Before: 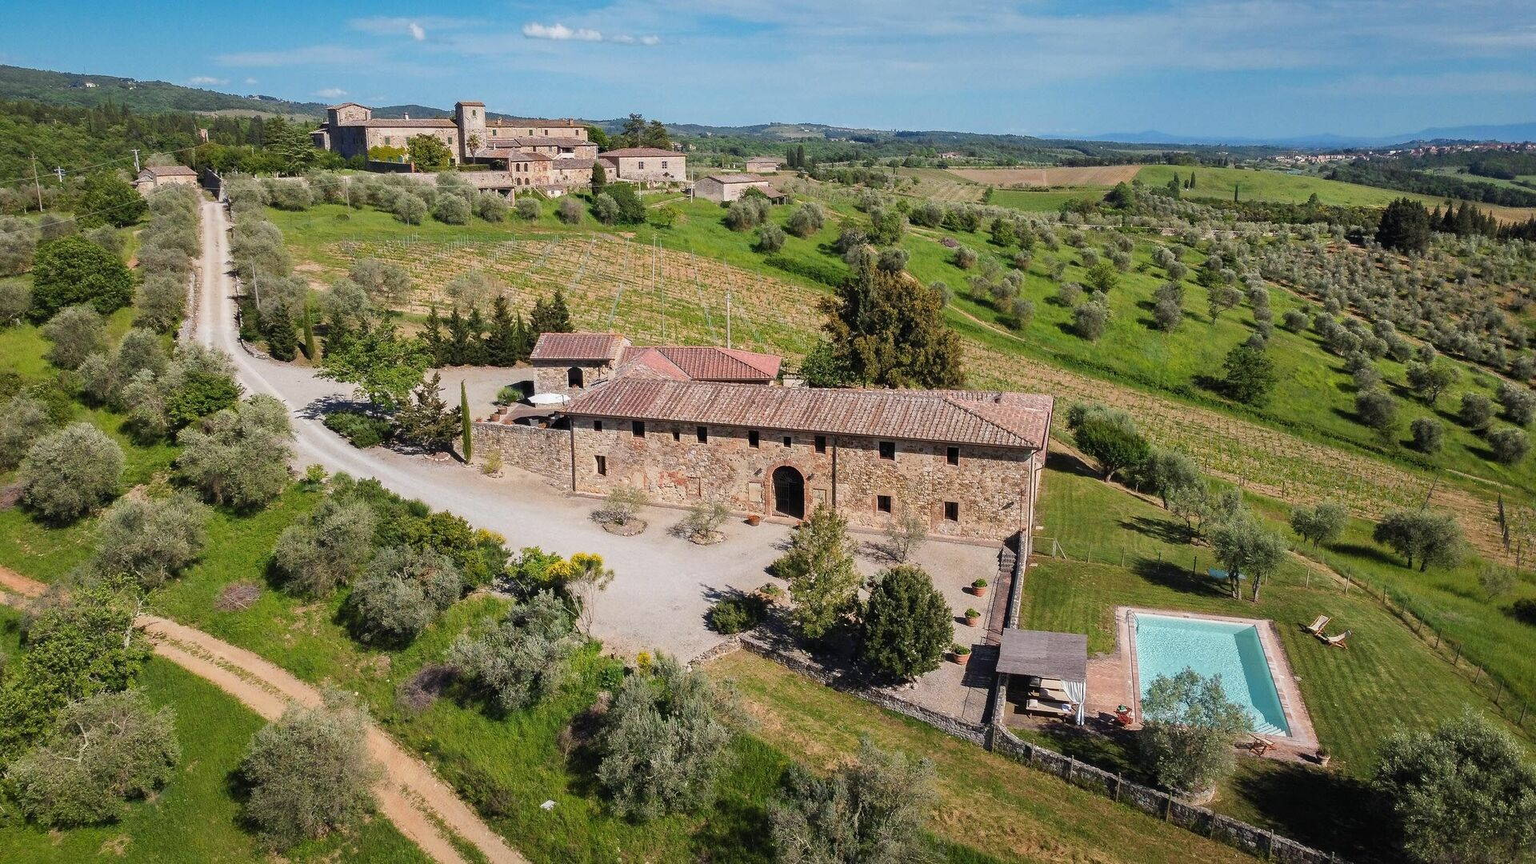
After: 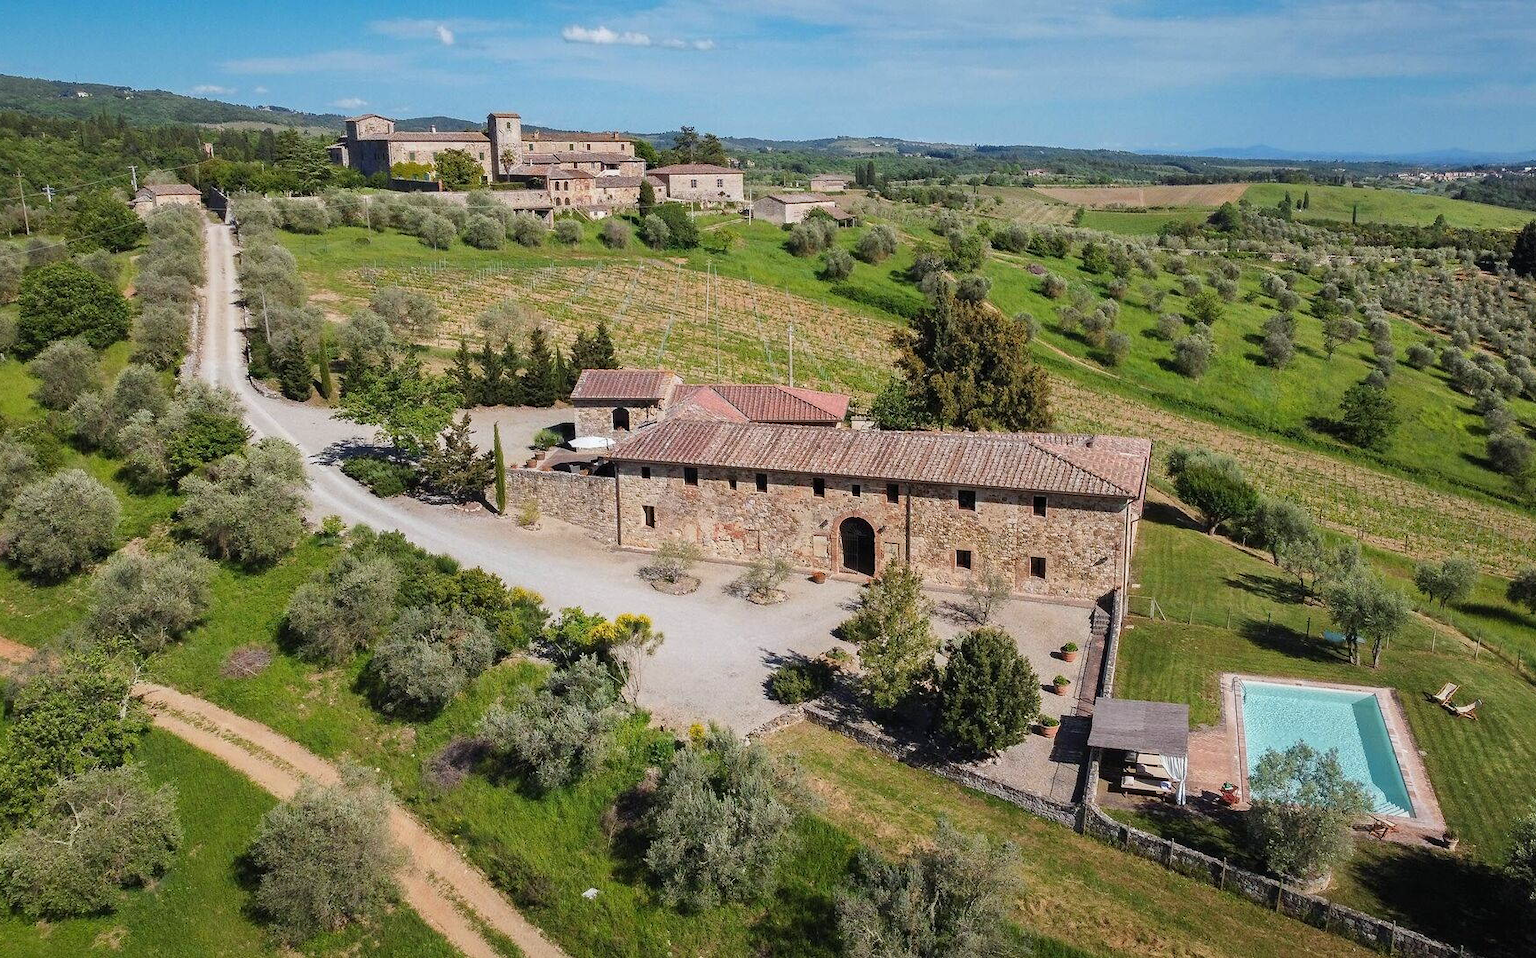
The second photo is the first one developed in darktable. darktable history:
crop and rotate: left 1.088%, right 8.807%
white balance: red 0.986, blue 1.01
